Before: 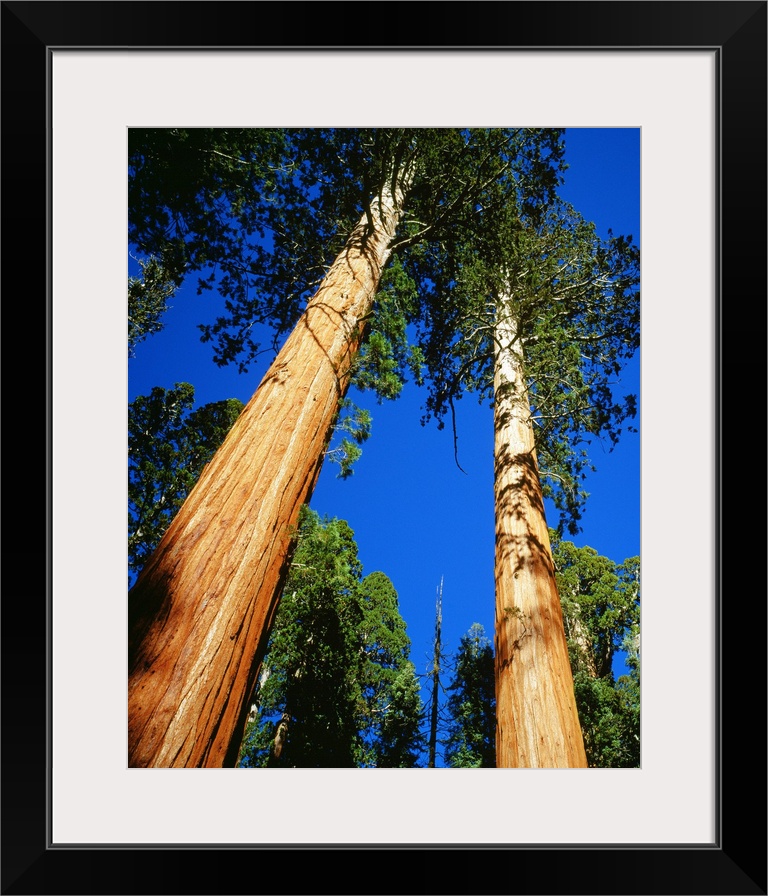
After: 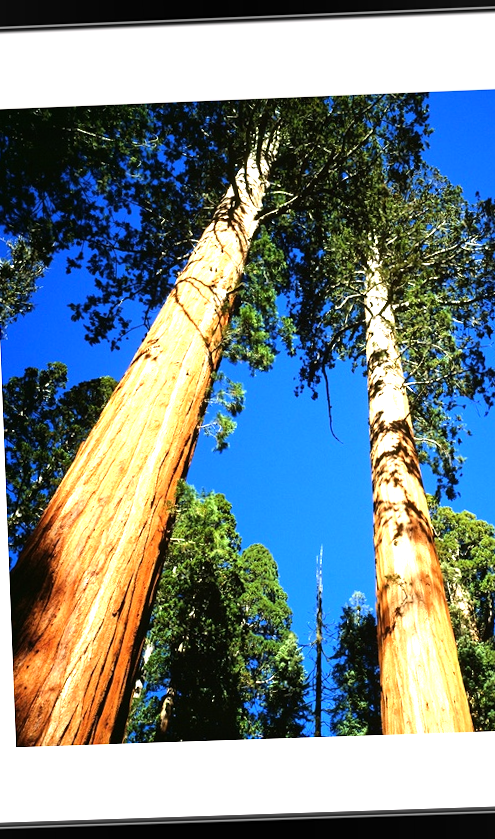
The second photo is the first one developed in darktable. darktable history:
exposure: exposure 0.6 EV, compensate highlight preservation false
rotate and perspective: rotation -2.12°, lens shift (vertical) 0.009, lens shift (horizontal) -0.008, automatic cropping original format, crop left 0.036, crop right 0.964, crop top 0.05, crop bottom 0.959
tone equalizer: -8 EV -0.75 EV, -7 EV -0.7 EV, -6 EV -0.6 EV, -5 EV -0.4 EV, -3 EV 0.4 EV, -2 EV 0.6 EV, -1 EV 0.7 EV, +0 EV 0.75 EV, edges refinement/feathering 500, mask exposure compensation -1.57 EV, preserve details no
crop and rotate: left 15.446%, right 17.836%
